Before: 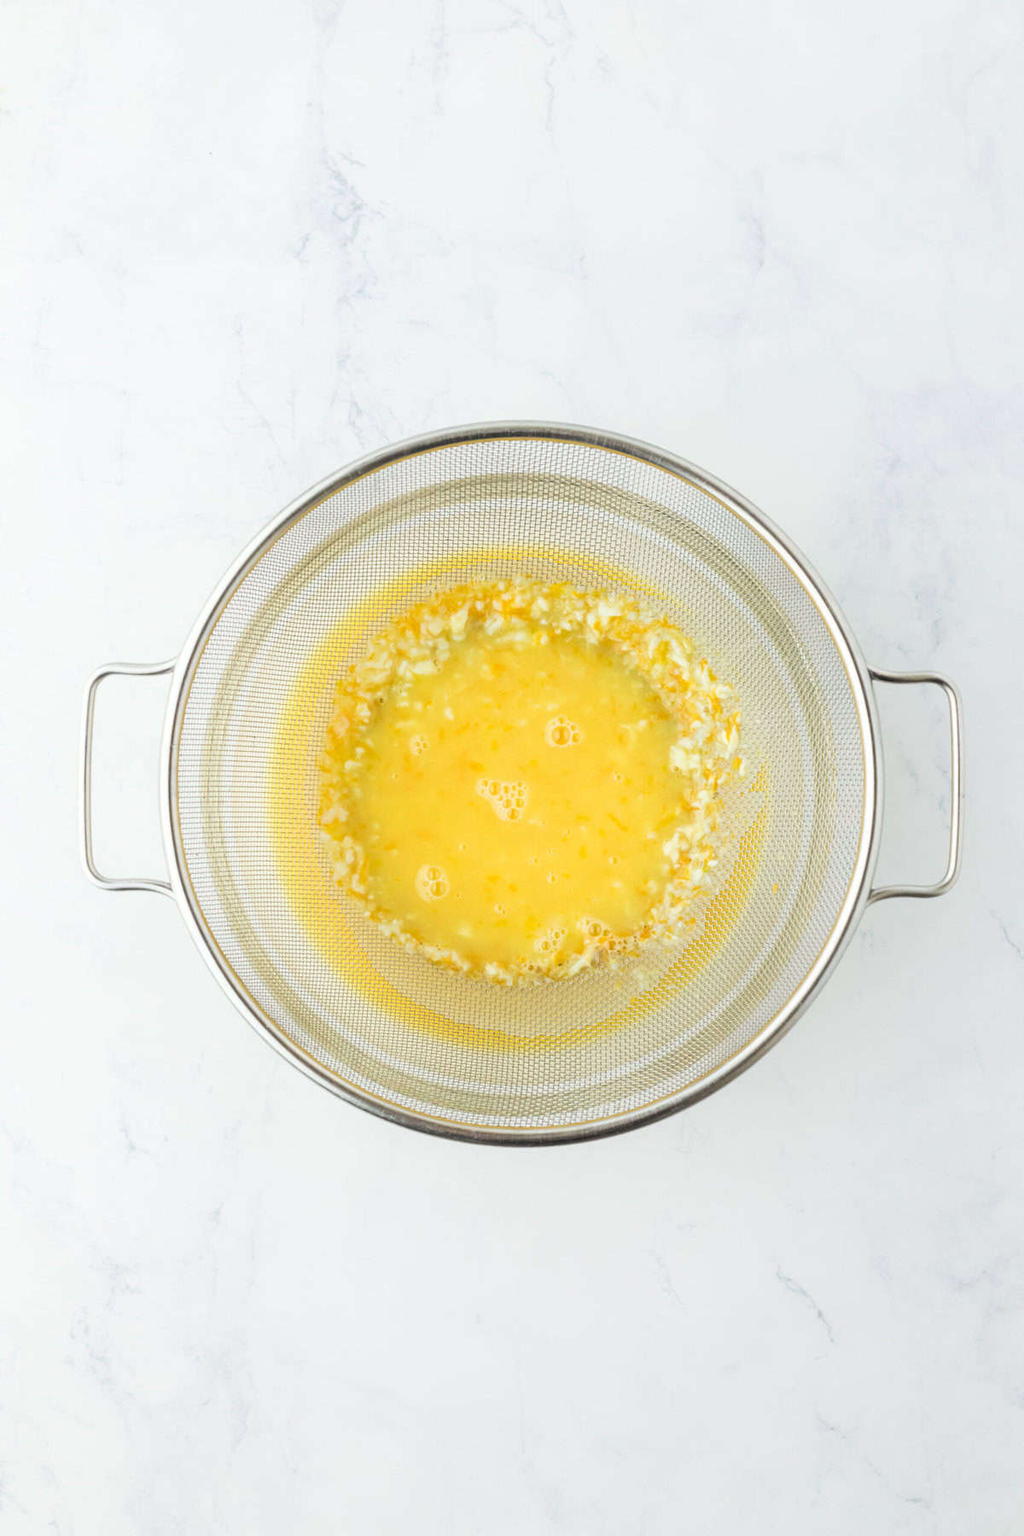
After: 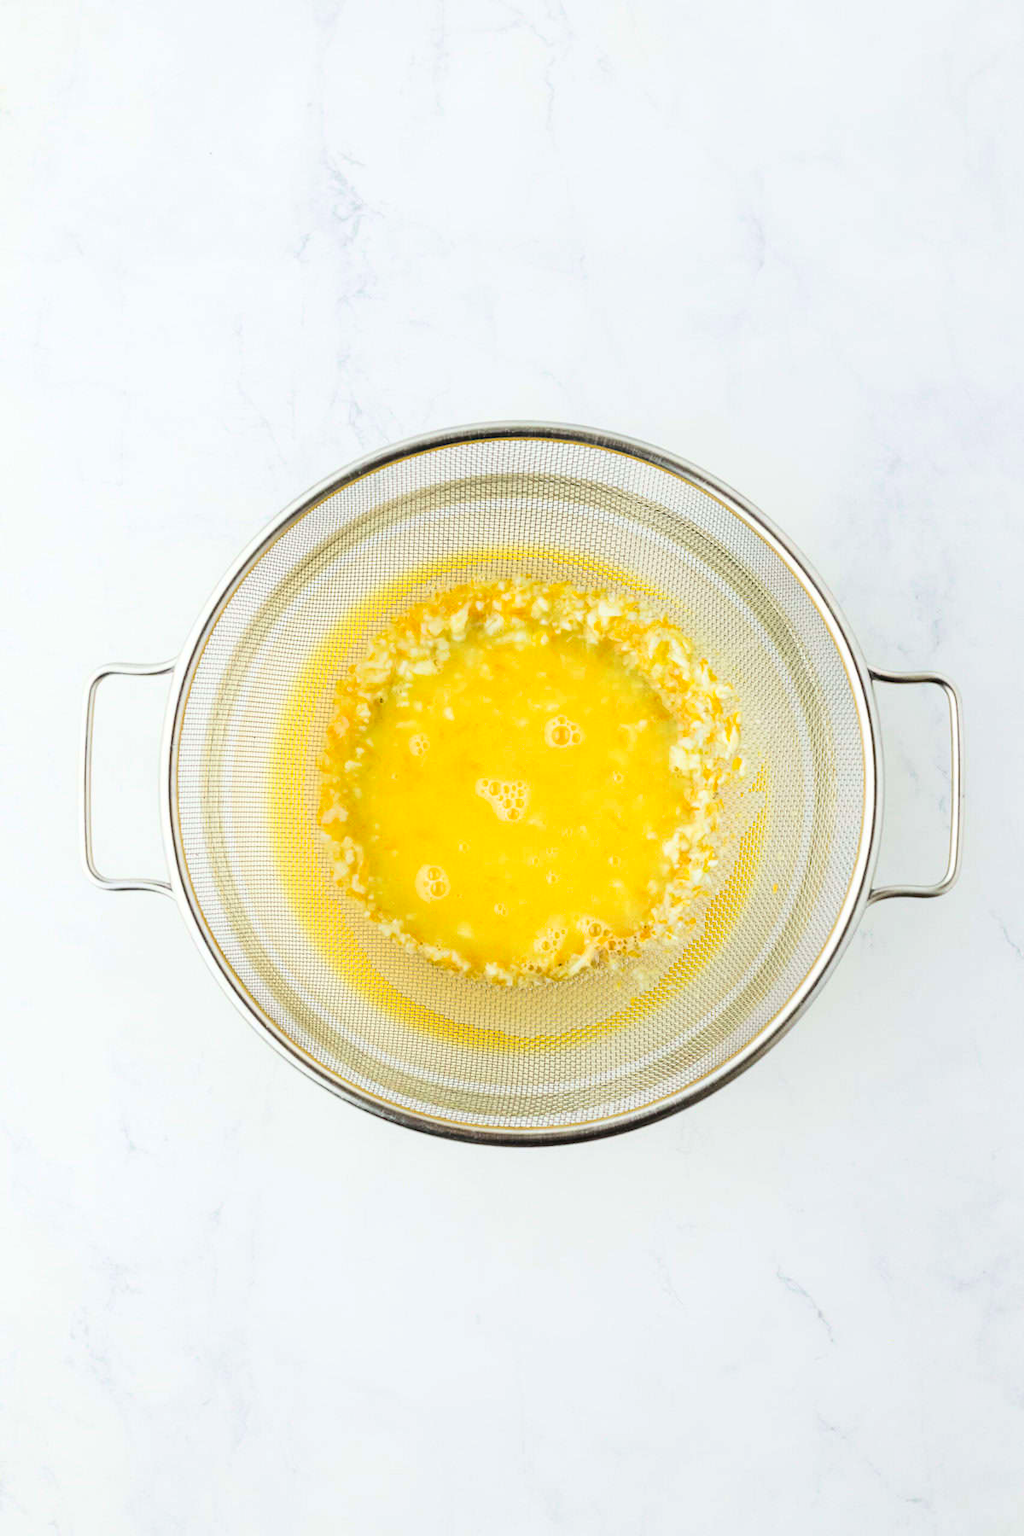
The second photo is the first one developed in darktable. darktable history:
contrast brightness saturation: contrast 0.209, brightness -0.104, saturation 0.215
